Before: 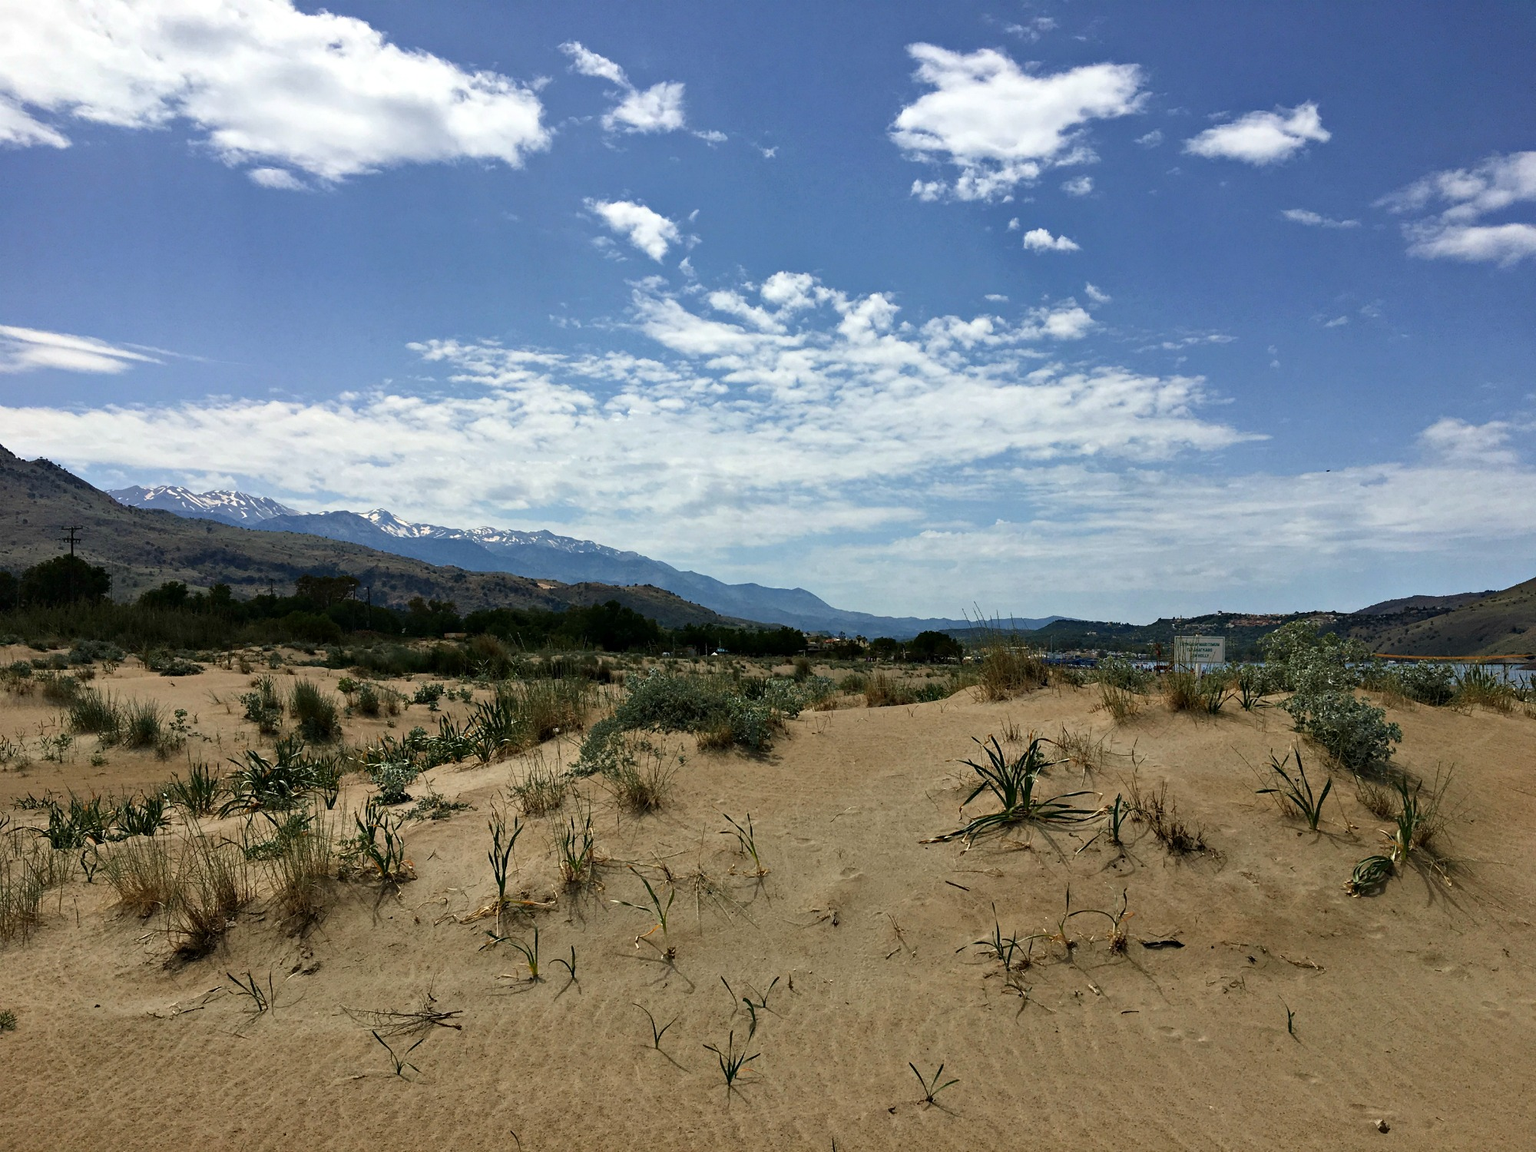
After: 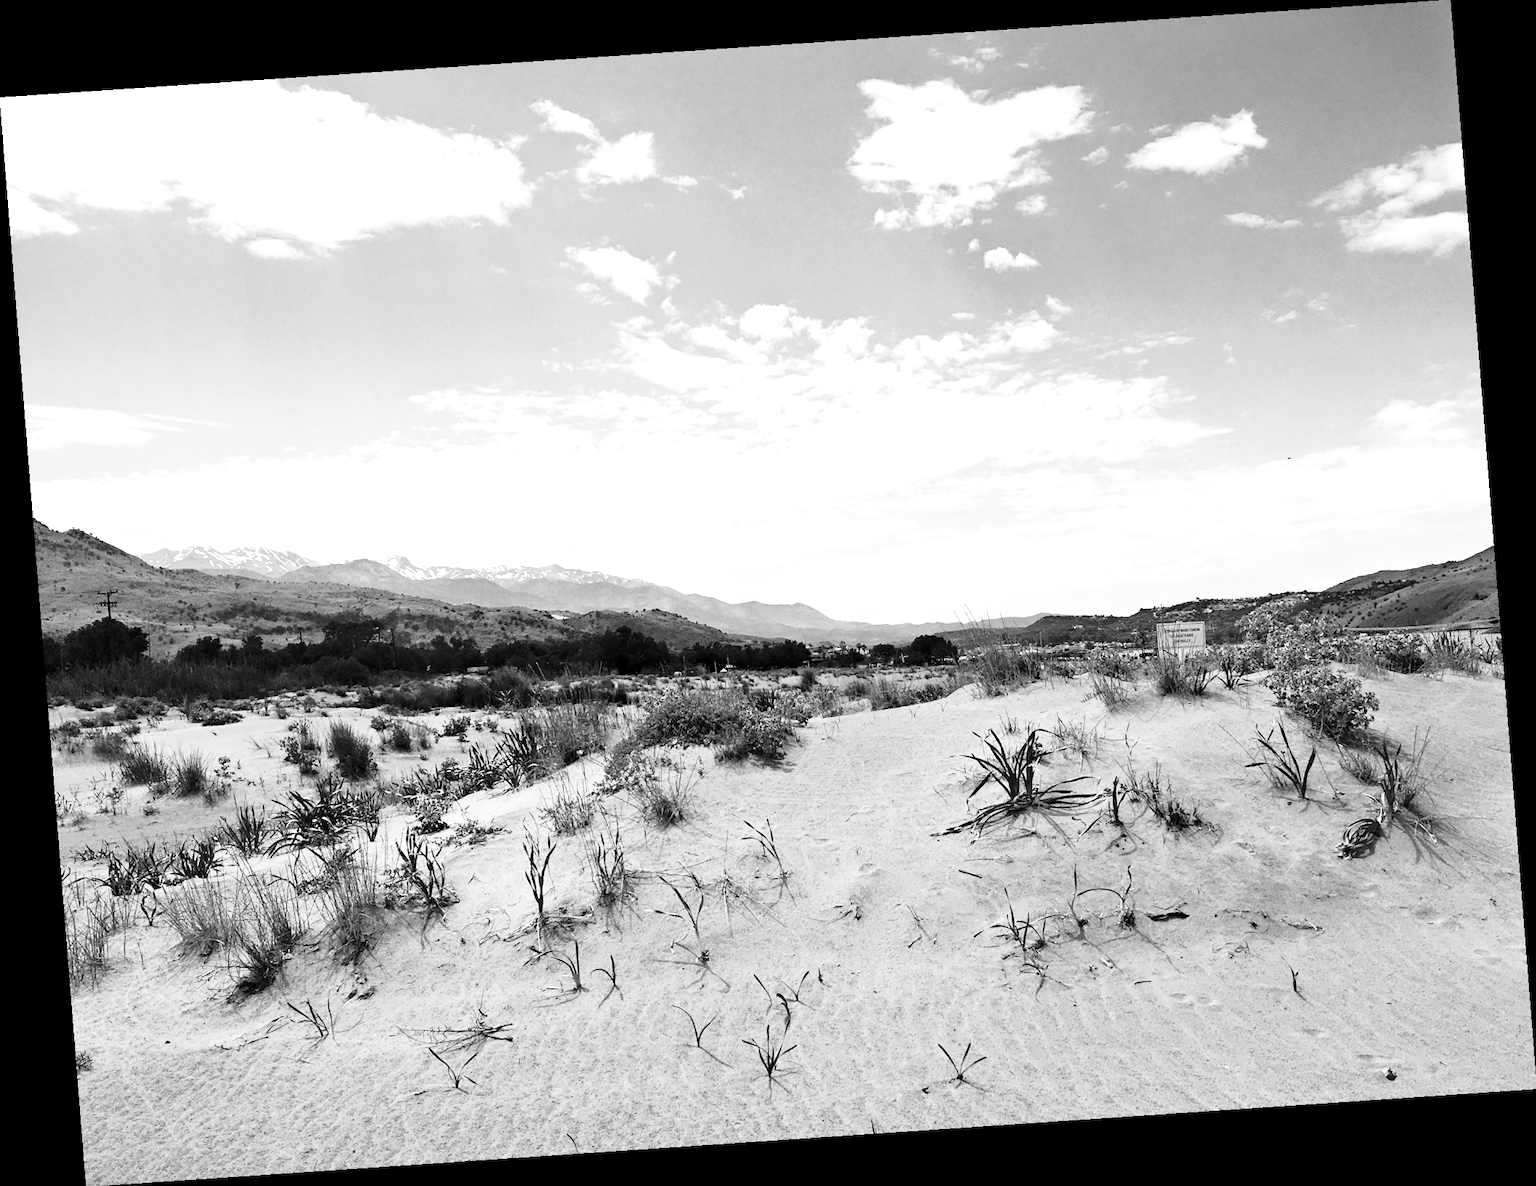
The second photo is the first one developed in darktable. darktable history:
rotate and perspective: rotation -4.2°, shear 0.006, automatic cropping off
exposure: exposure 1.16 EV, compensate exposure bias true, compensate highlight preservation false
base curve: curves: ch0 [(0, 0) (0.028, 0.03) (0.121, 0.232) (0.46, 0.748) (0.859, 0.968) (1, 1)], preserve colors none
monochrome: a 0, b 0, size 0.5, highlights 0.57
